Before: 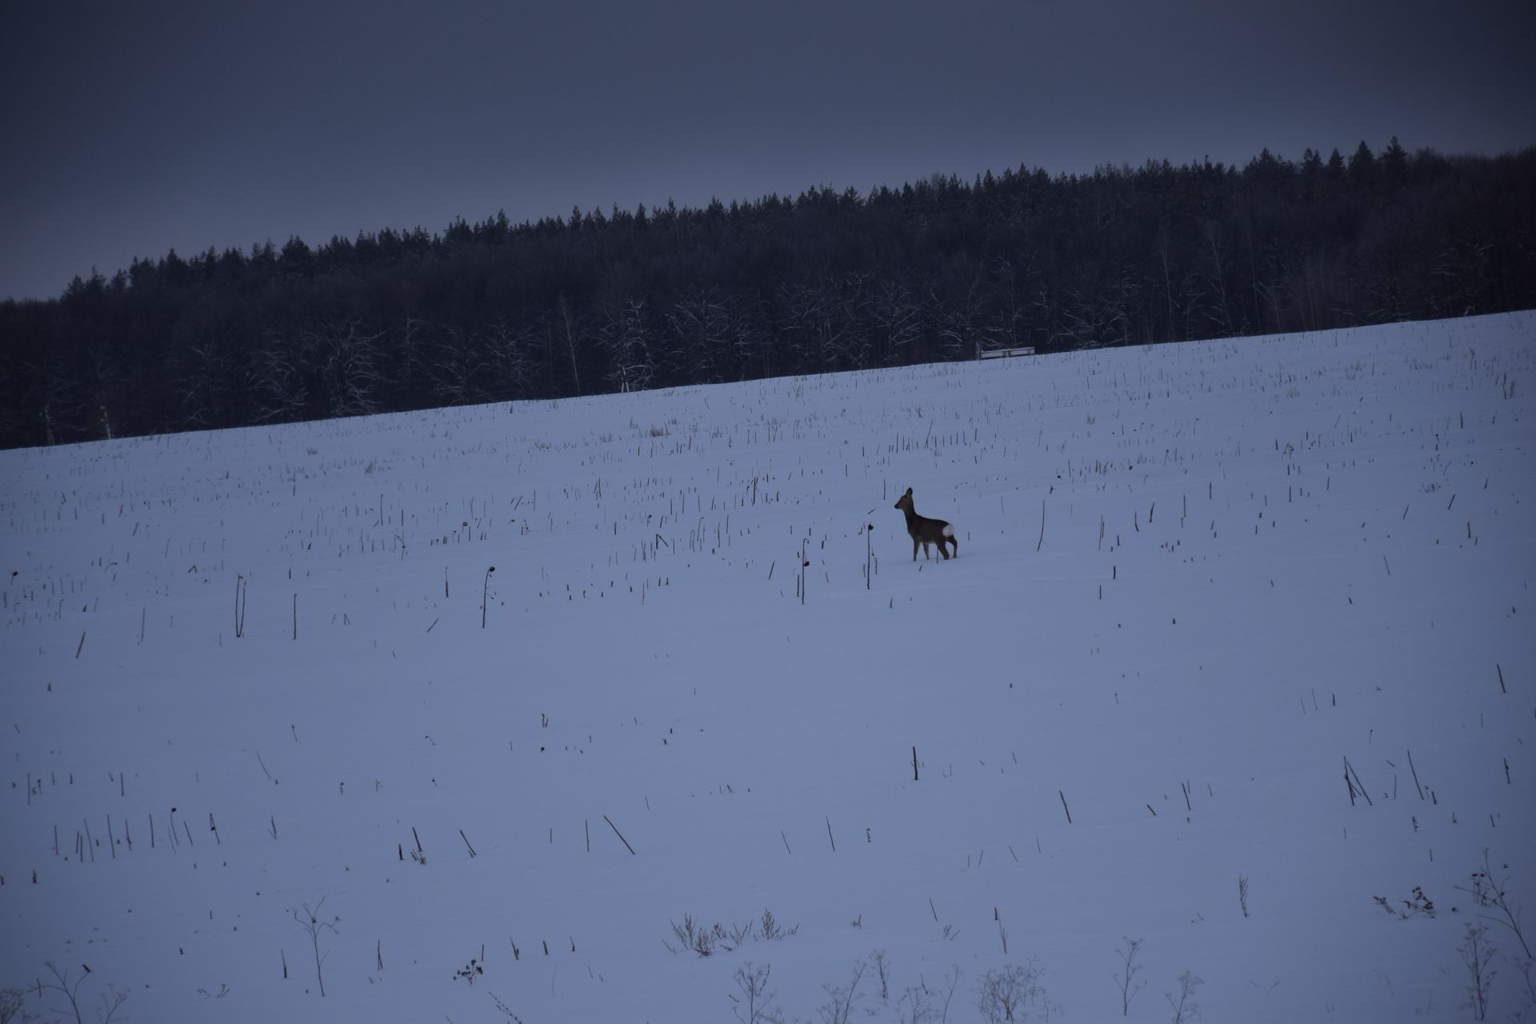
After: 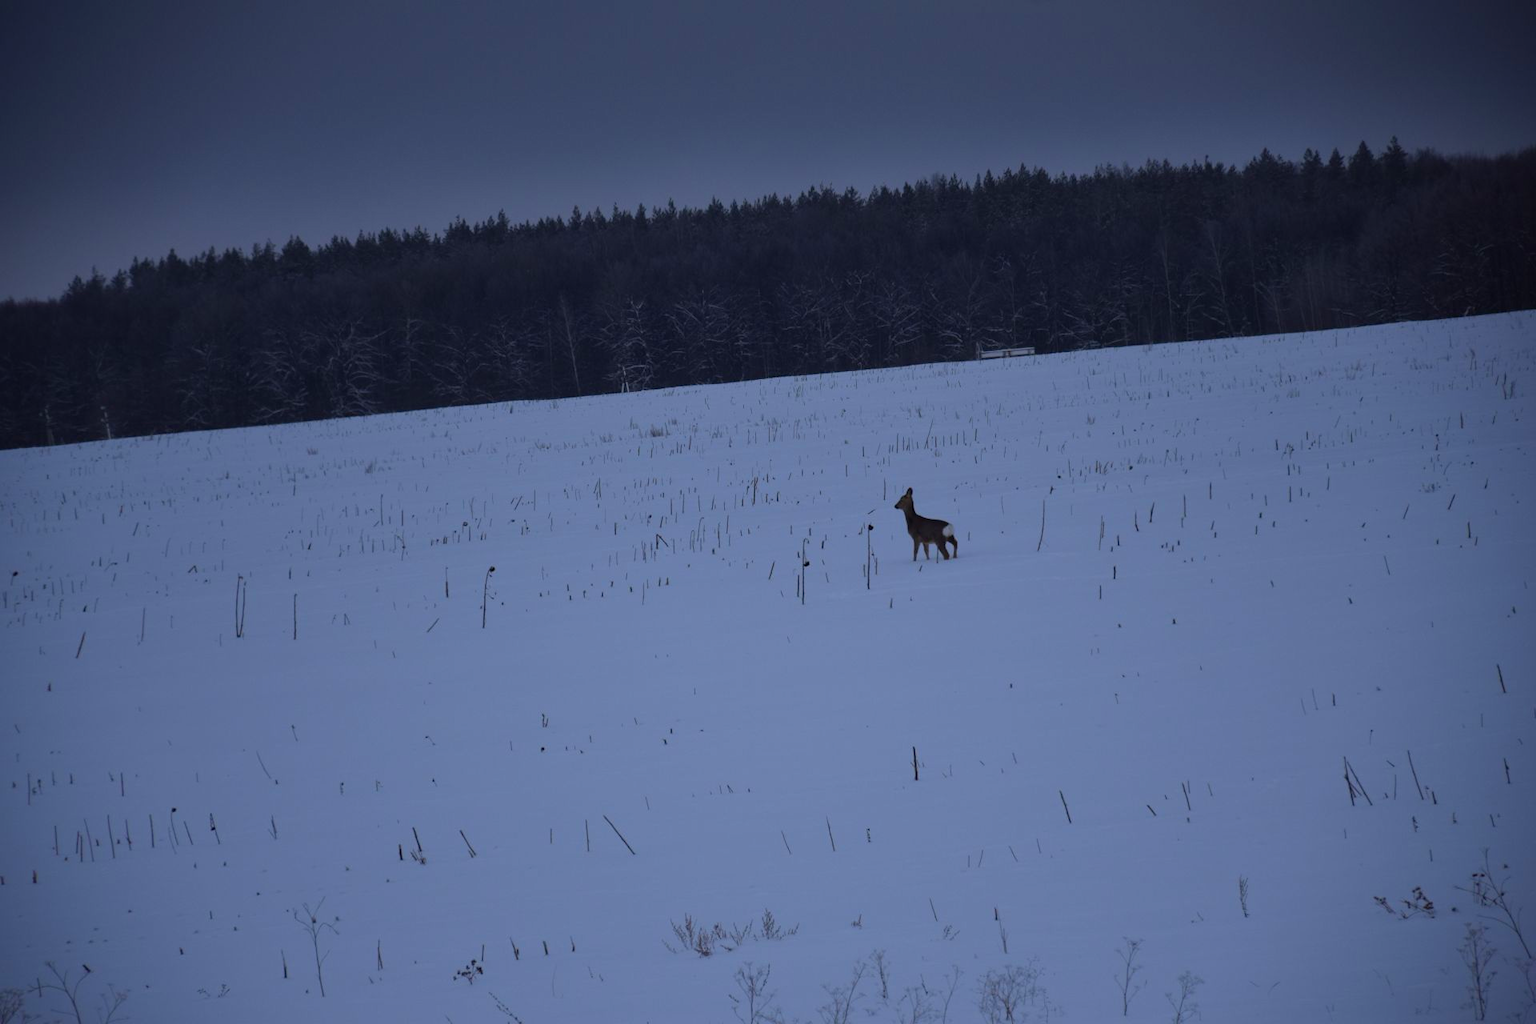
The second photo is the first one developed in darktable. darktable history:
color balance rgb: shadows lift › hue 87.22°, perceptual saturation grading › global saturation 30.483%
